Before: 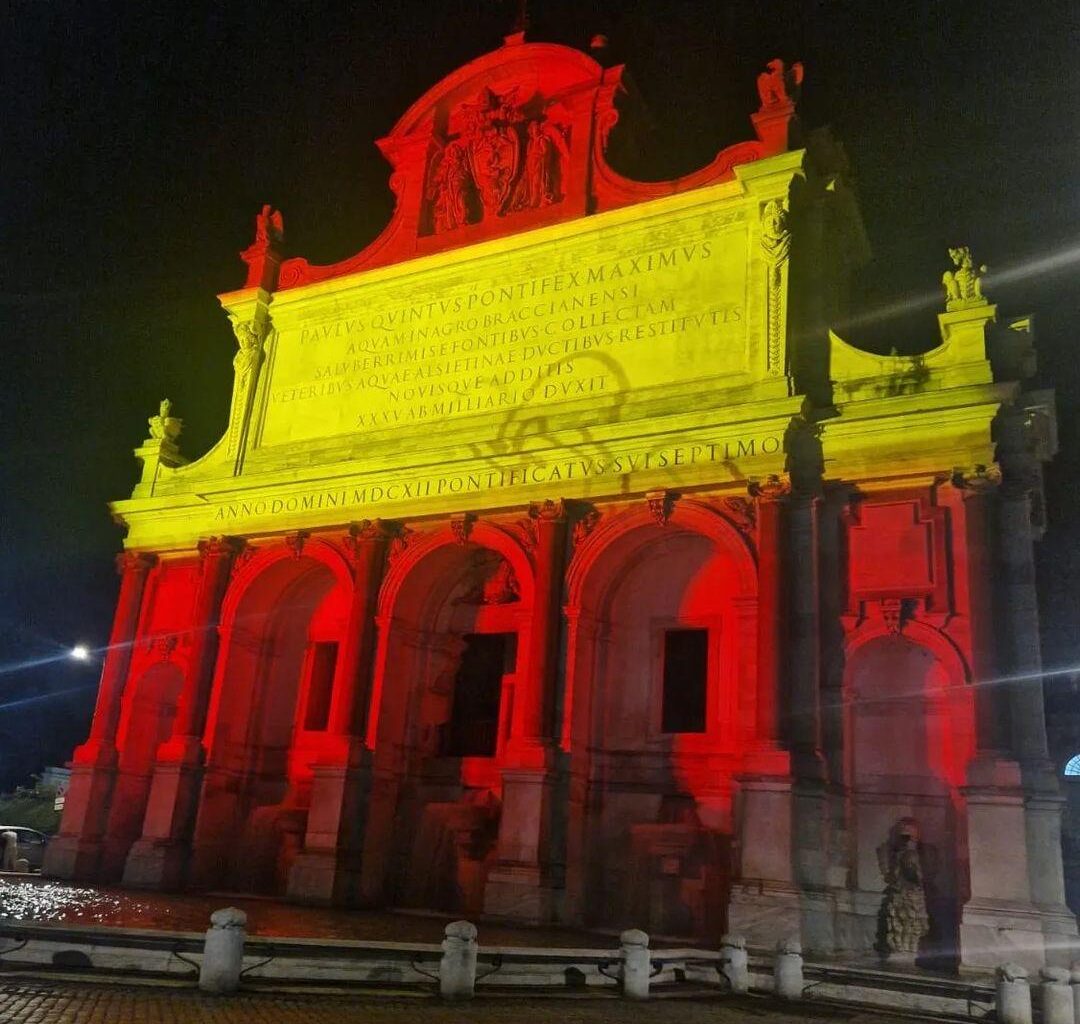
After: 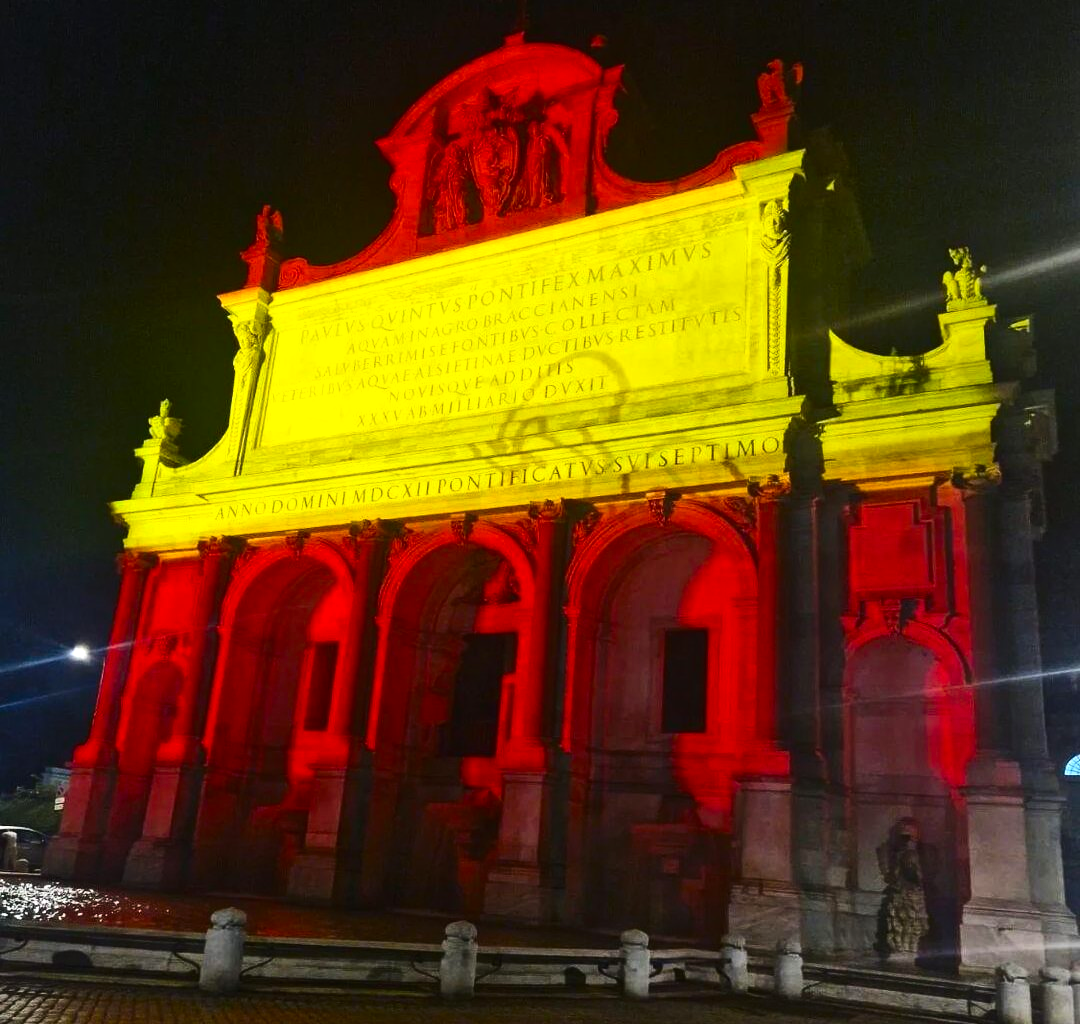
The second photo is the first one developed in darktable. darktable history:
color balance rgb: global offset › luminance 0.487%, perceptual saturation grading › global saturation 14.914%, perceptual brilliance grading › highlights 8.35%, perceptual brilliance grading › mid-tones 3.72%, perceptual brilliance grading › shadows 1.766%, global vibrance 20%
contrast brightness saturation: contrast 0.224
